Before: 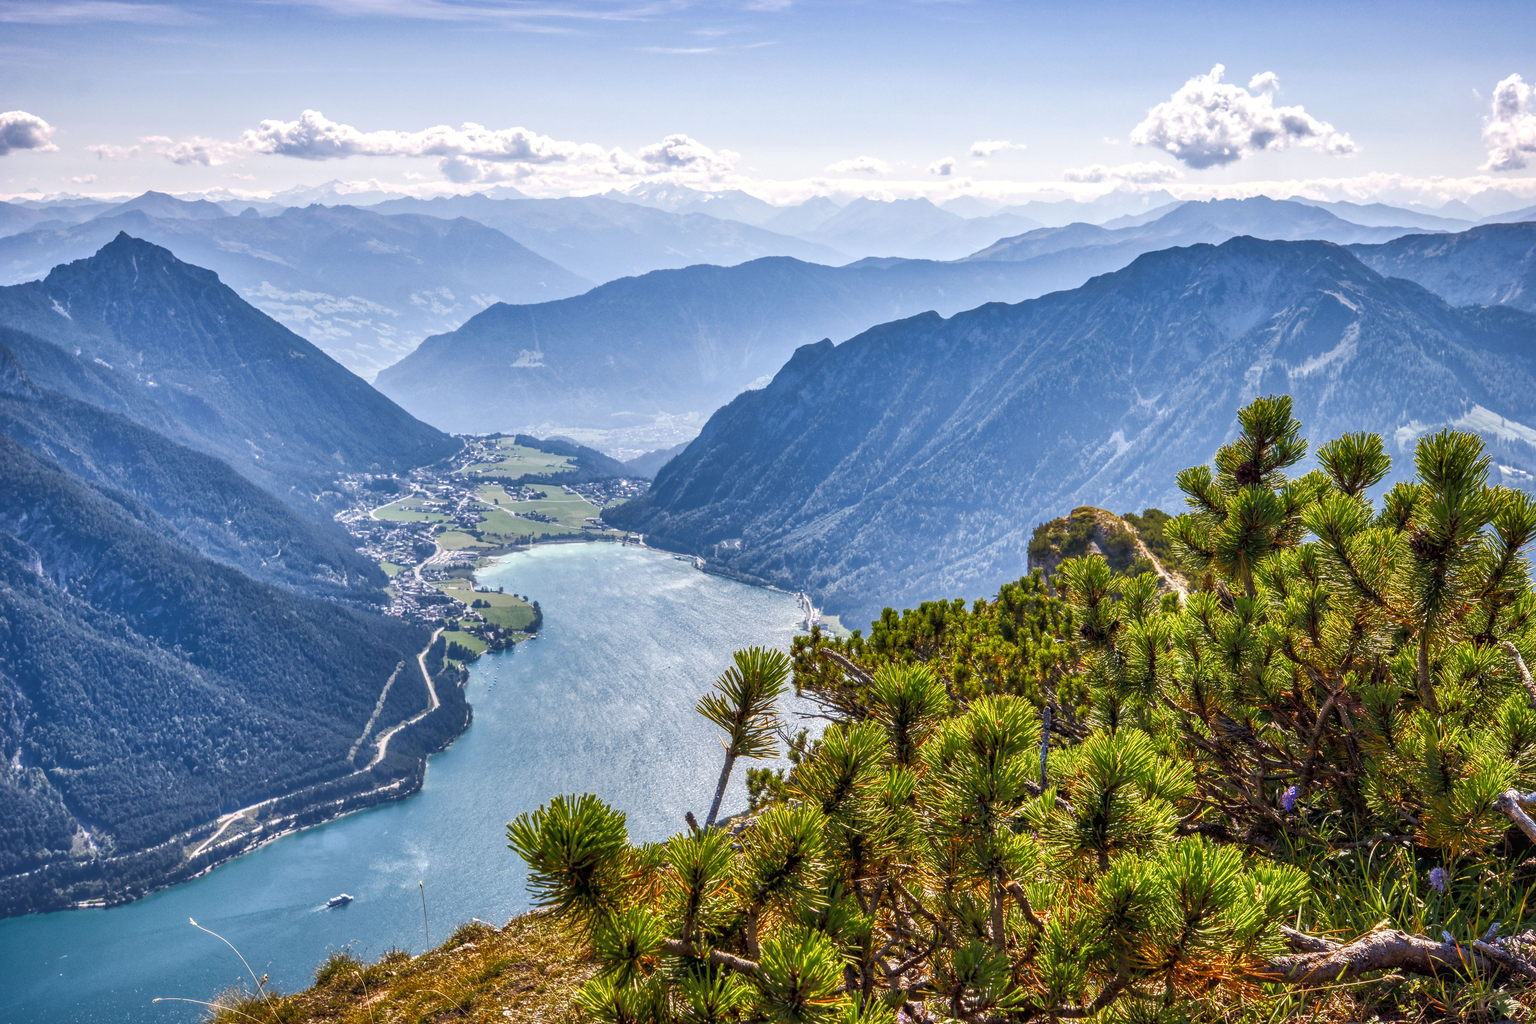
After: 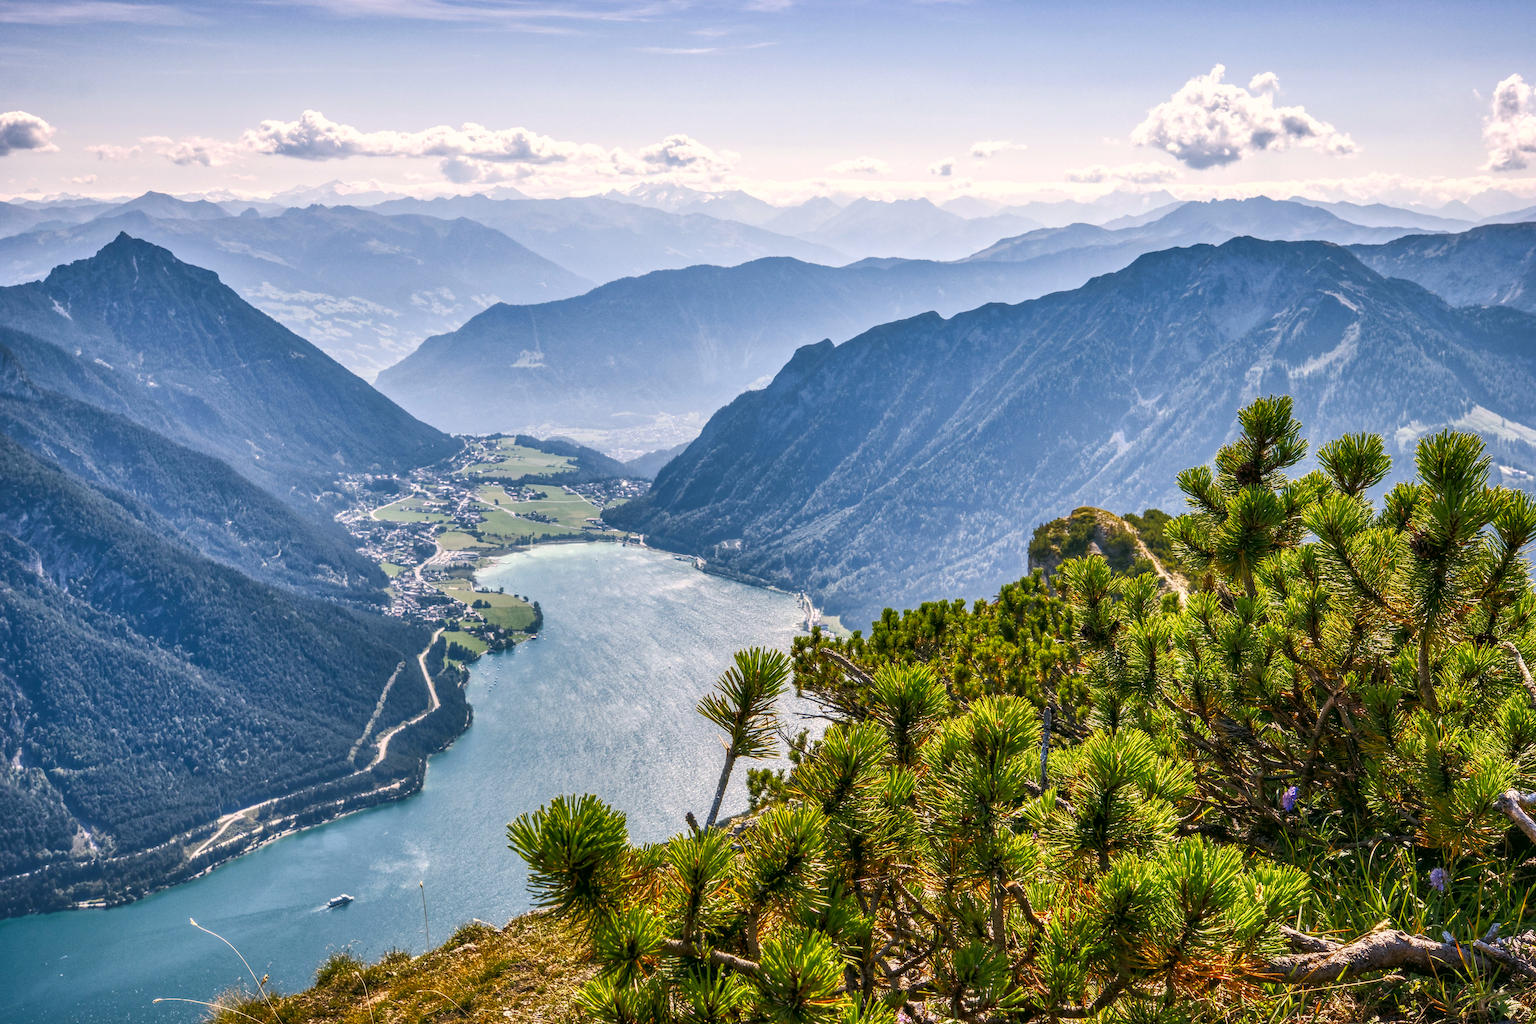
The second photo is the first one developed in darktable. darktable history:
contrast brightness saturation: contrast 0.083, saturation 0.018
color correction: highlights a* 4.01, highlights b* 4.95, shadows a* -7.17, shadows b* 4.87
